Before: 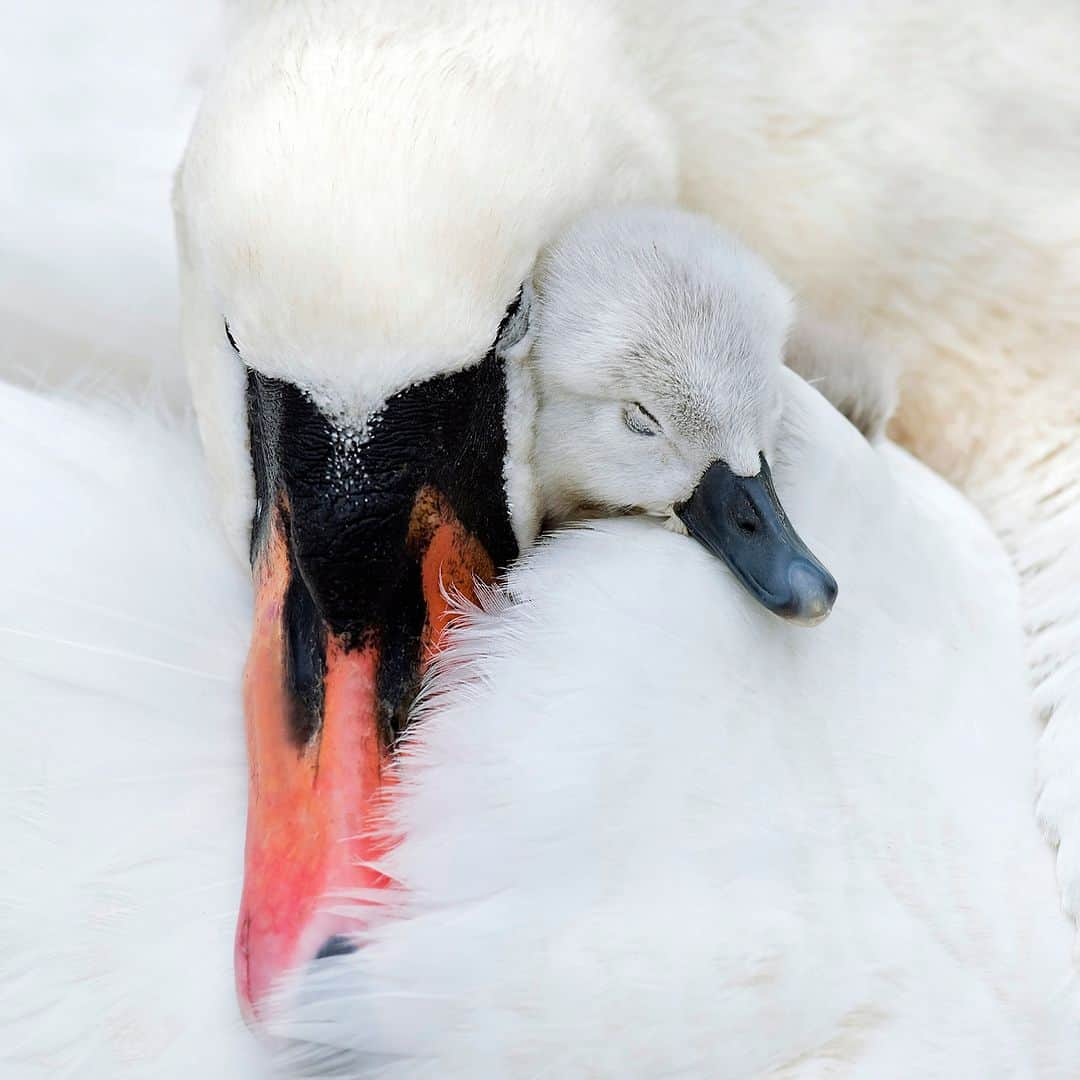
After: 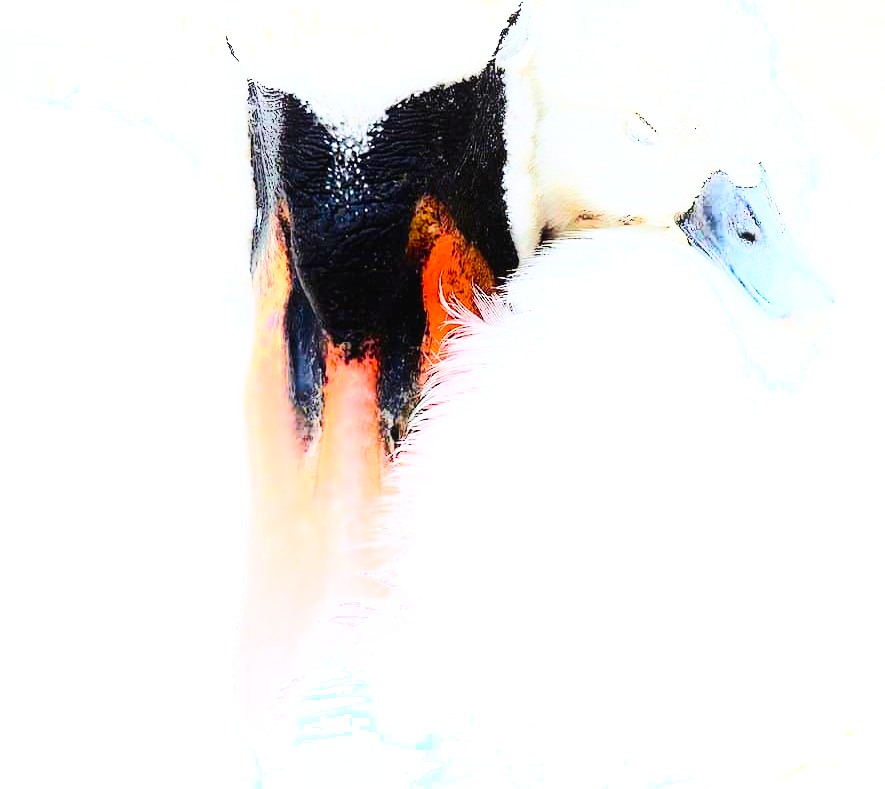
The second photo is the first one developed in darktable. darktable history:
contrast brightness saturation: contrast 0.203, brightness 0.167, saturation 0.226
crop: top 26.942%, right 18.022%
color balance rgb: global offset › luminance 0.515%, linear chroma grading › global chroma 14.938%, perceptual saturation grading › global saturation 9.412%, perceptual saturation grading › highlights -13.625%, perceptual saturation grading › mid-tones 14.552%, perceptual saturation grading › shadows 23.87%, global vibrance 20%
exposure: exposure 1 EV, compensate highlight preservation false
tone curve: curves: ch0 [(0, 0) (0.035, 0.011) (0.133, 0.076) (0.285, 0.265) (0.491, 0.541) (0.617, 0.693) (0.704, 0.77) (0.794, 0.865) (0.895, 0.938) (1, 0.976)]; ch1 [(0, 0) (0.318, 0.278) (0.444, 0.427) (0.502, 0.497) (0.543, 0.547) (0.601, 0.641) (0.746, 0.764) (1, 1)]; ch2 [(0, 0) (0.316, 0.292) (0.381, 0.37) (0.423, 0.448) (0.476, 0.482) (0.502, 0.5) (0.543, 0.547) (0.587, 0.613) (0.642, 0.672) (0.704, 0.727) (0.865, 0.827) (1, 0.951)], preserve colors none
shadows and highlights: shadows -22.09, highlights 99.68, soften with gaussian
base curve: curves: ch0 [(0, 0) (0.595, 0.418) (1, 1)], preserve colors none
